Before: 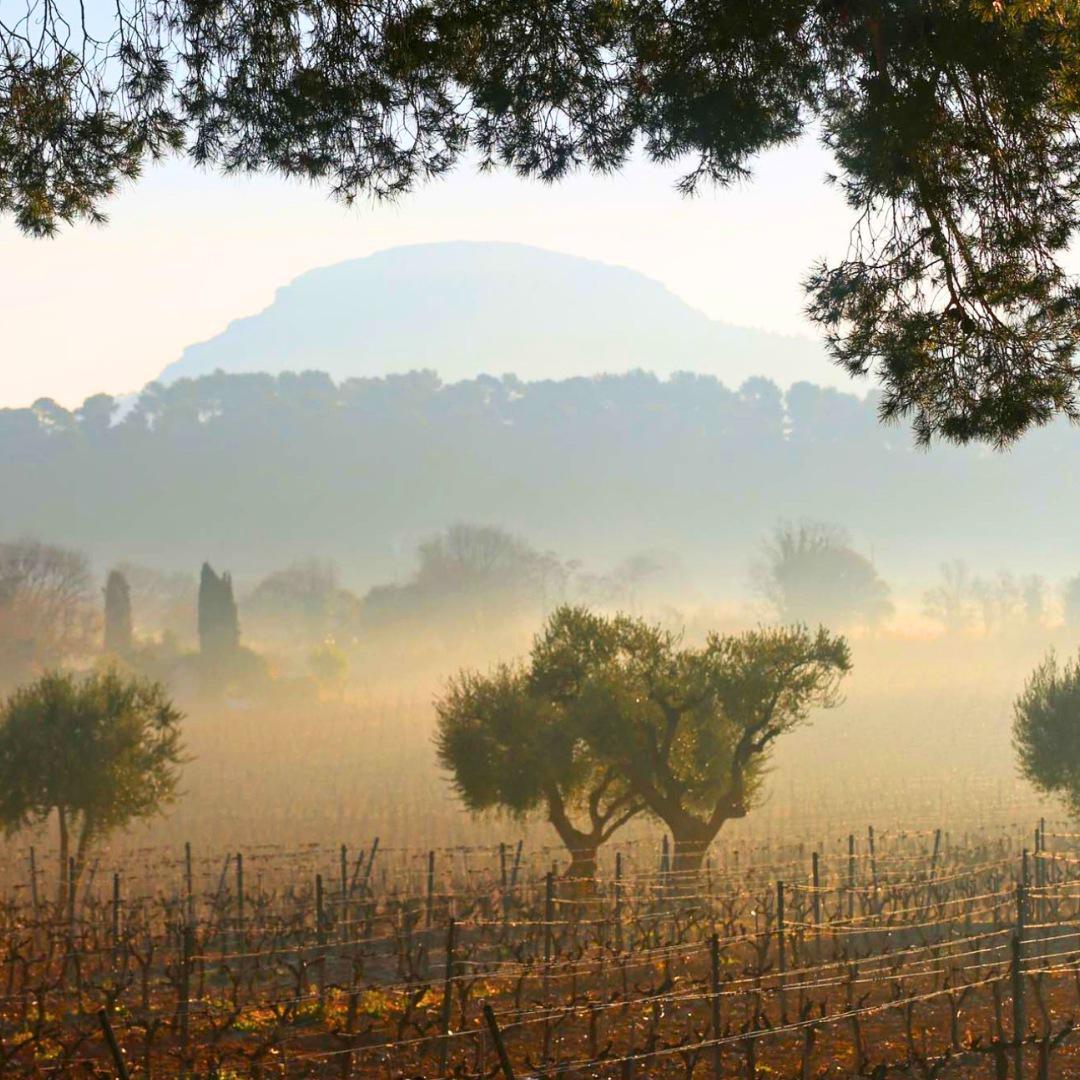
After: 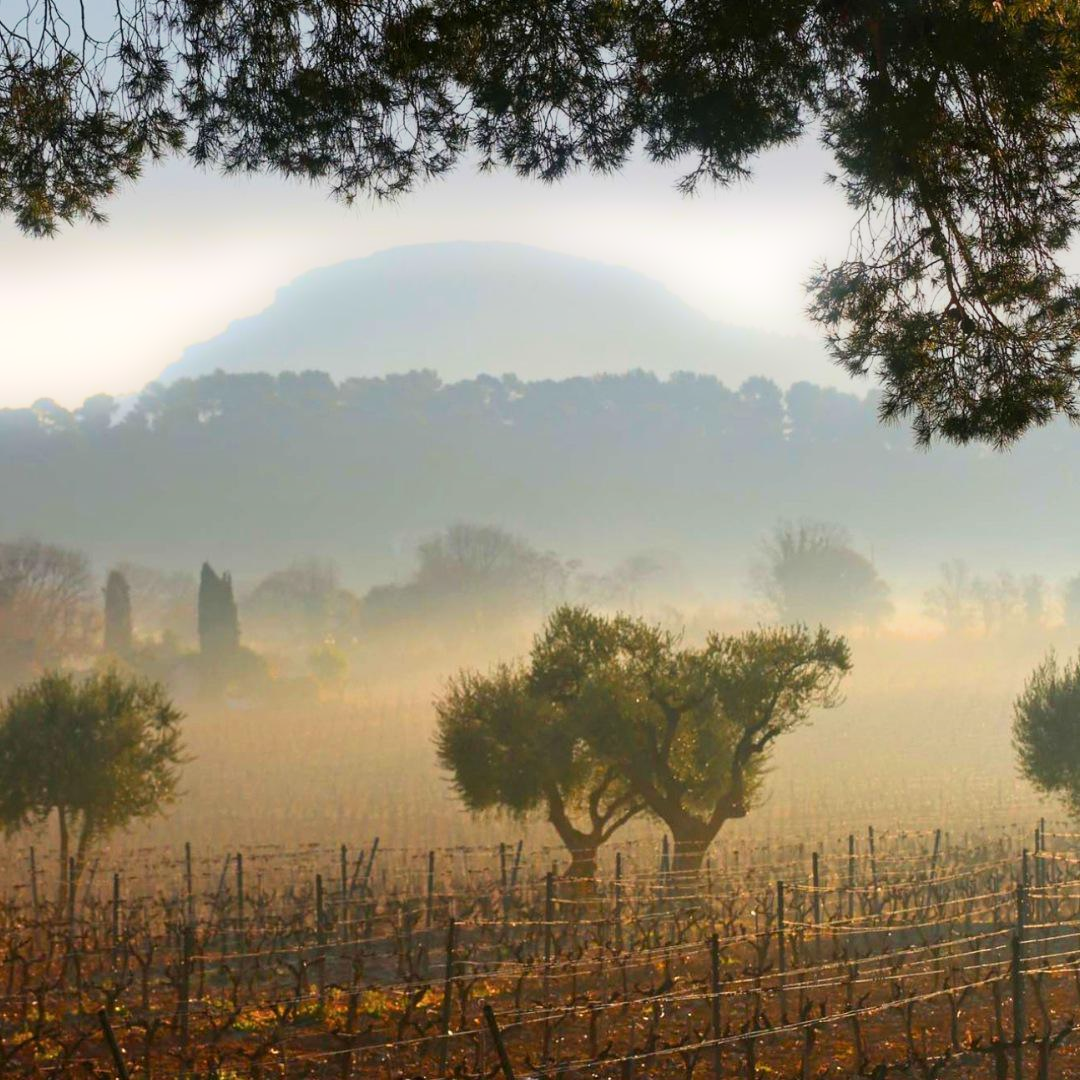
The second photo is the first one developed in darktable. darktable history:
bloom: size 5%, threshold 95%, strength 15%
graduated density: on, module defaults
